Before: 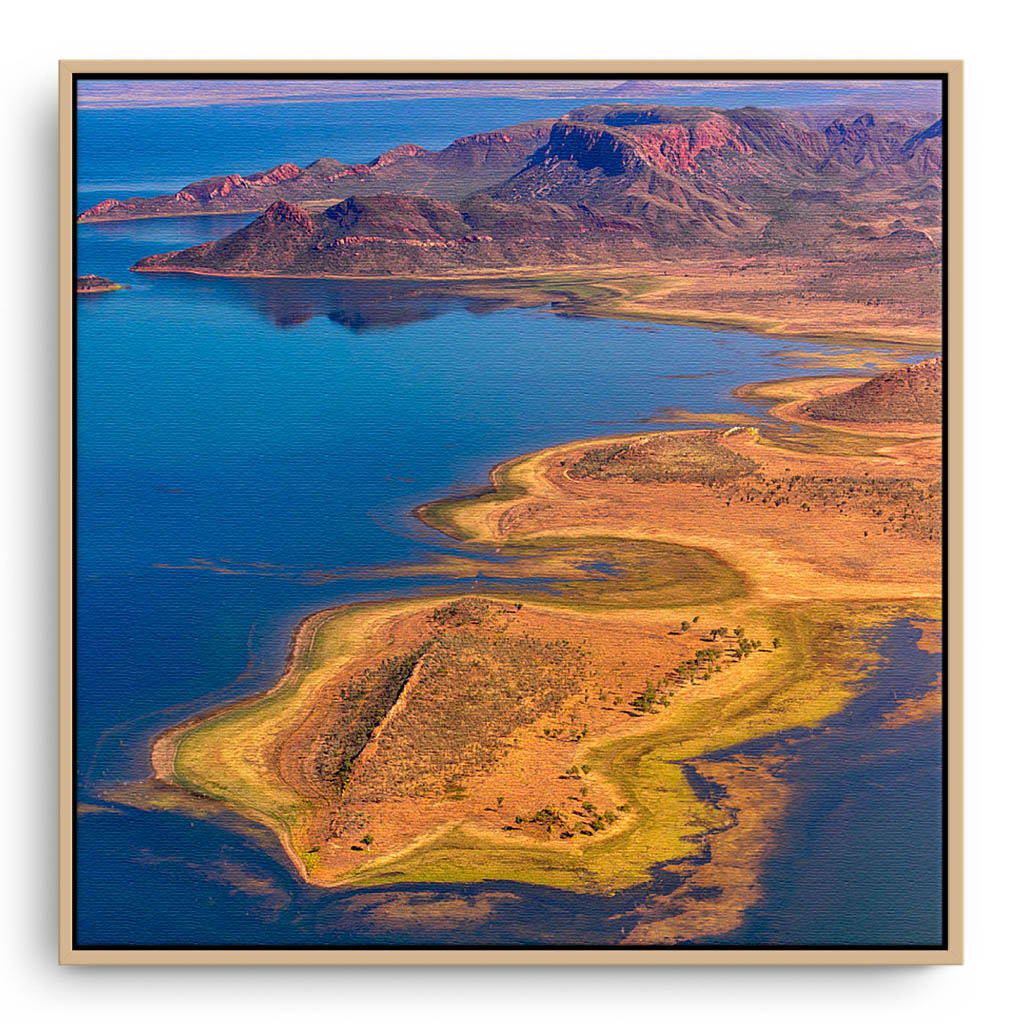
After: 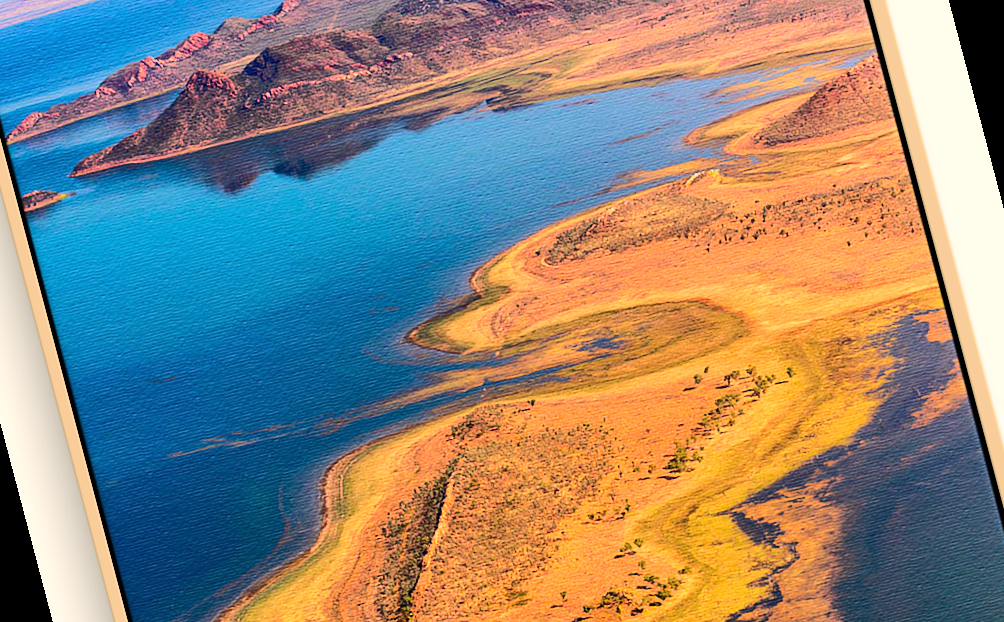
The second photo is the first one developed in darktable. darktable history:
white balance: red 1.045, blue 0.932
rgb curve: curves: ch0 [(0, 0) (0.284, 0.292) (0.505, 0.644) (1, 1)]; ch1 [(0, 0) (0.284, 0.292) (0.505, 0.644) (1, 1)]; ch2 [(0, 0) (0.284, 0.292) (0.505, 0.644) (1, 1)], compensate middle gray true
rotate and perspective: rotation -14.8°, crop left 0.1, crop right 0.903, crop top 0.25, crop bottom 0.748
